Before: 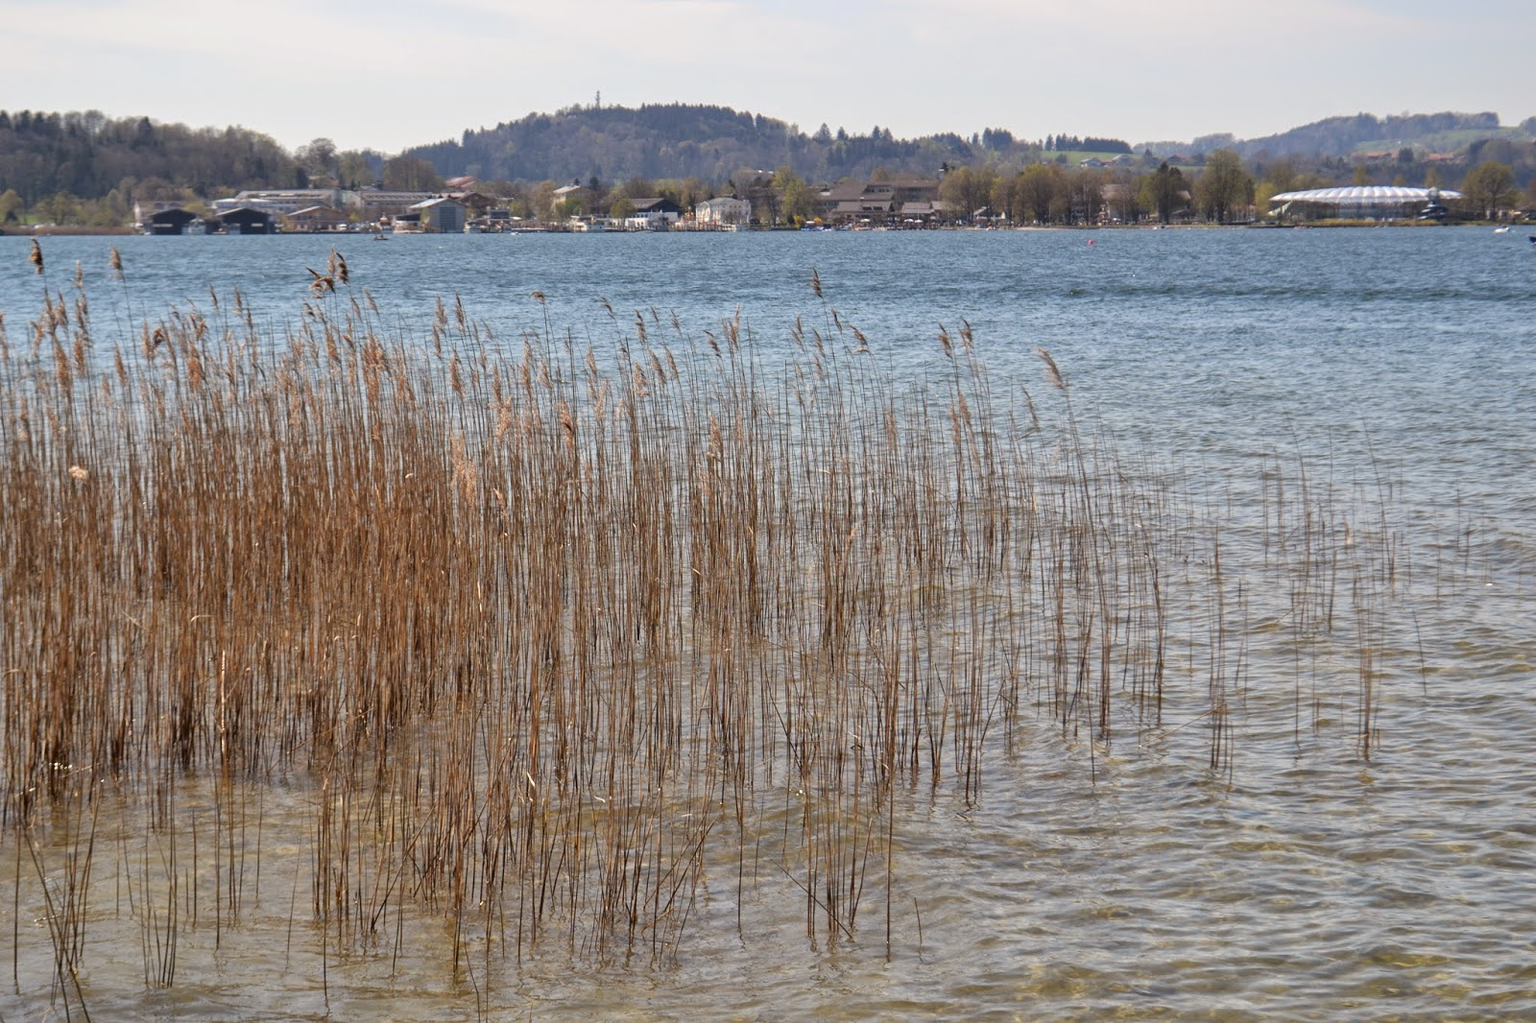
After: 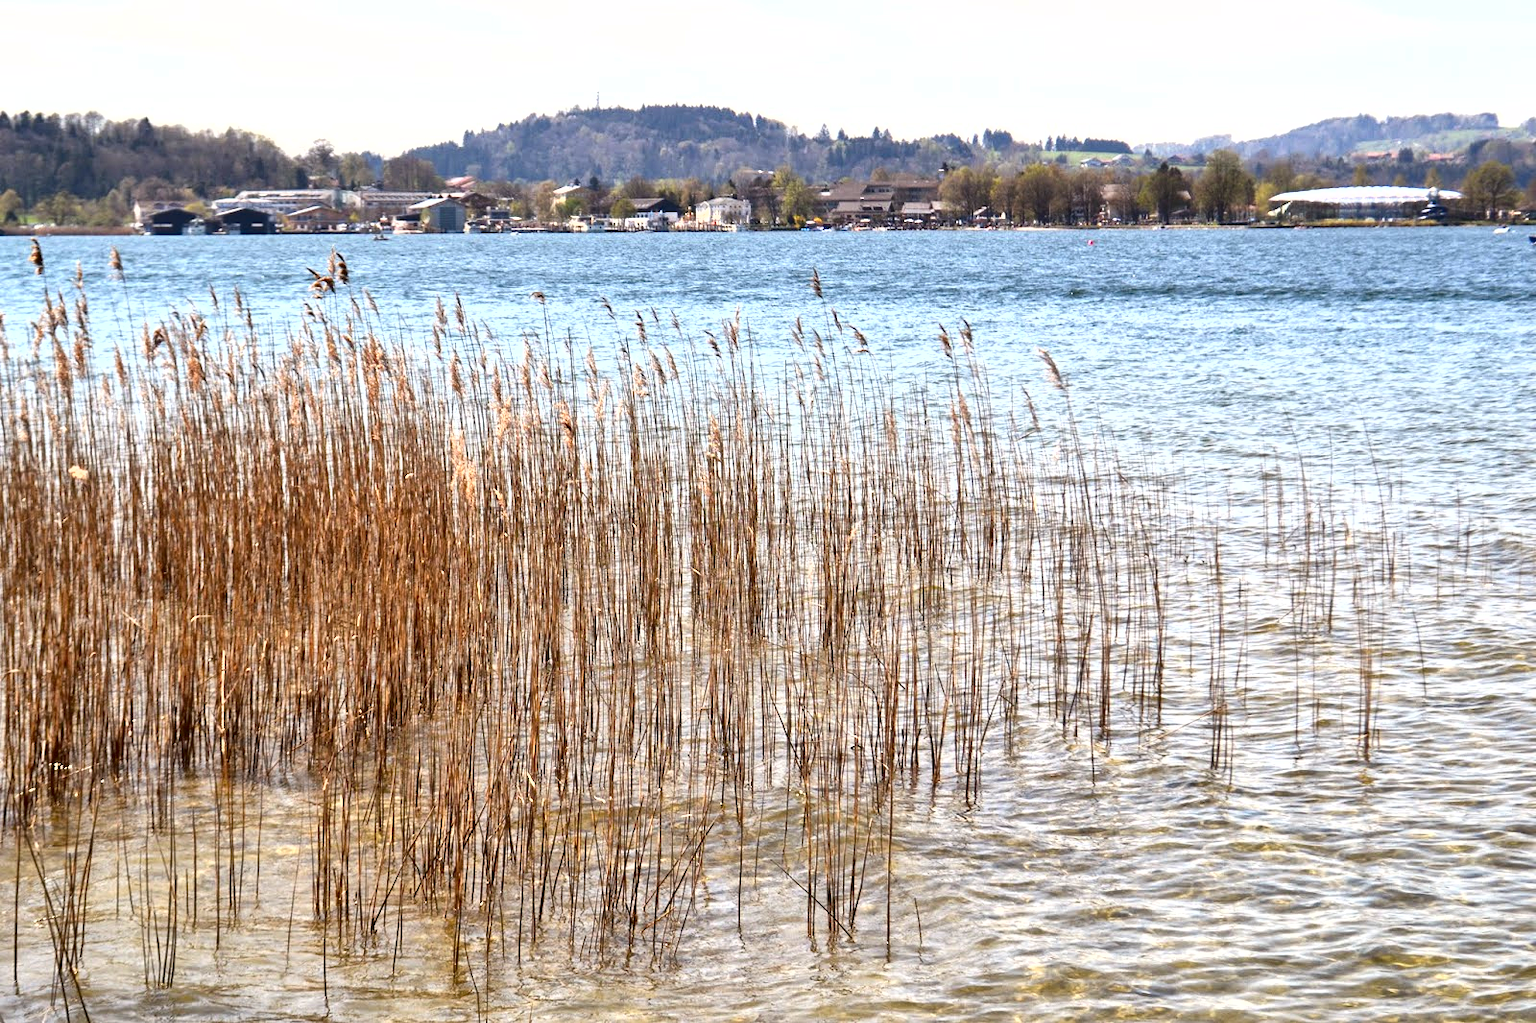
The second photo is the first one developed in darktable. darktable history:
shadows and highlights: shadows 20.24, highlights -20.78, soften with gaussian
exposure: black level correction 0, exposure 1.2 EV, compensate exposure bias true, compensate highlight preservation false
contrast brightness saturation: contrast 0.131, brightness -0.239, saturation 0.139
